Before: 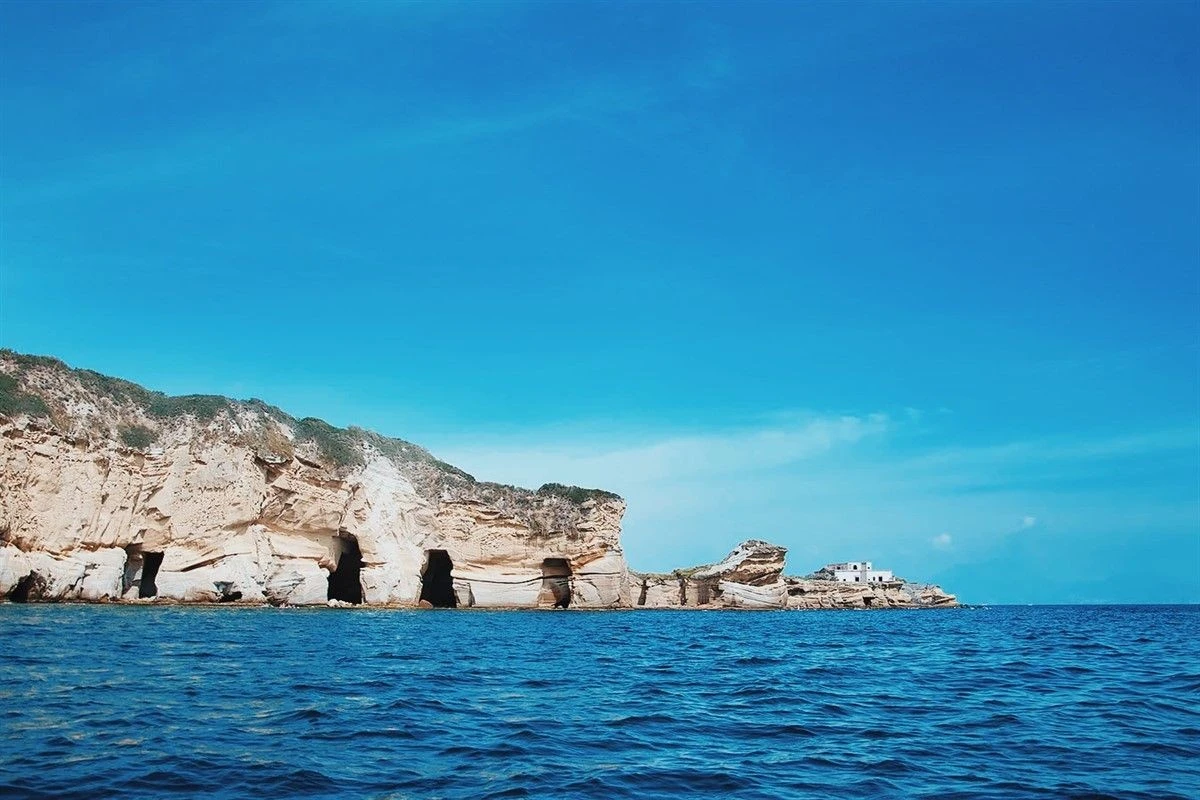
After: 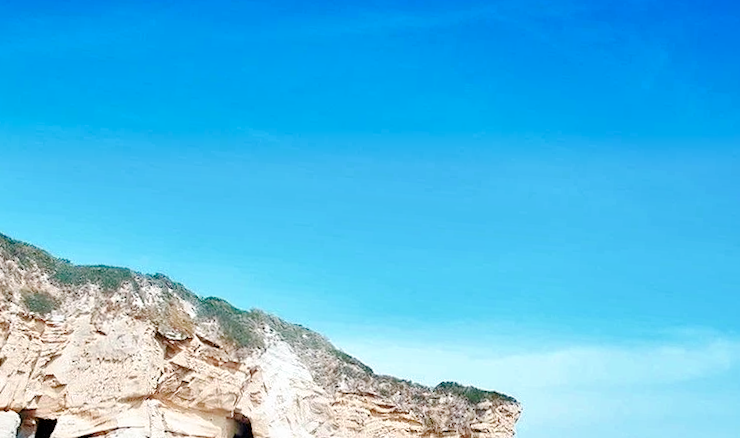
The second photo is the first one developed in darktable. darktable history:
tone curve: curves: ch0 [(0, 0) (0.003, 0) (0.011, 0.001) (0.025, 0.001) (0.044, 0.003) (0.069, 0.009) (0.1, 0.018) (0.136, 0.032) (0.177, 0.074) (0.224, 0.13) (0.277, 0.218) (0.335, 0.321) (0.399, 0.425) (0.468, 0.523) (0.543, 0.617) (0.623, 0.708) (0.709, 0.789) (0.801, 0.873) (0.898, 0.967) (1, 1)], preserve colors none
local contrast: highlights 100%, shadows 100%, detail 120%, midtone range 0.2
crop and rotate: angle -4.99°, left 2.122%, top 6.945%, right 27.566%, bottom 30.519%
graduated density: density 2.02 EV, hardness 44%, rotation 0.374°, offset 8.21, hue 208.8°, saturation 97%
rotate and perspective: rotation -0.45°, automatic cropping original format, crop left 0.008, crop right 0.992, crop top 0.012, crop bottom 0.988
tone equalizer: -7 EV 0.15 EV, -6 EV 0.6 EV, -5 EV 1.15 EV, -4 EV 1.33 EV, -3 EV 1.15 EV, -2 EV 0.6 EV, -1 EV 0.15 EV, mask exposure compensation -0.5 EV
